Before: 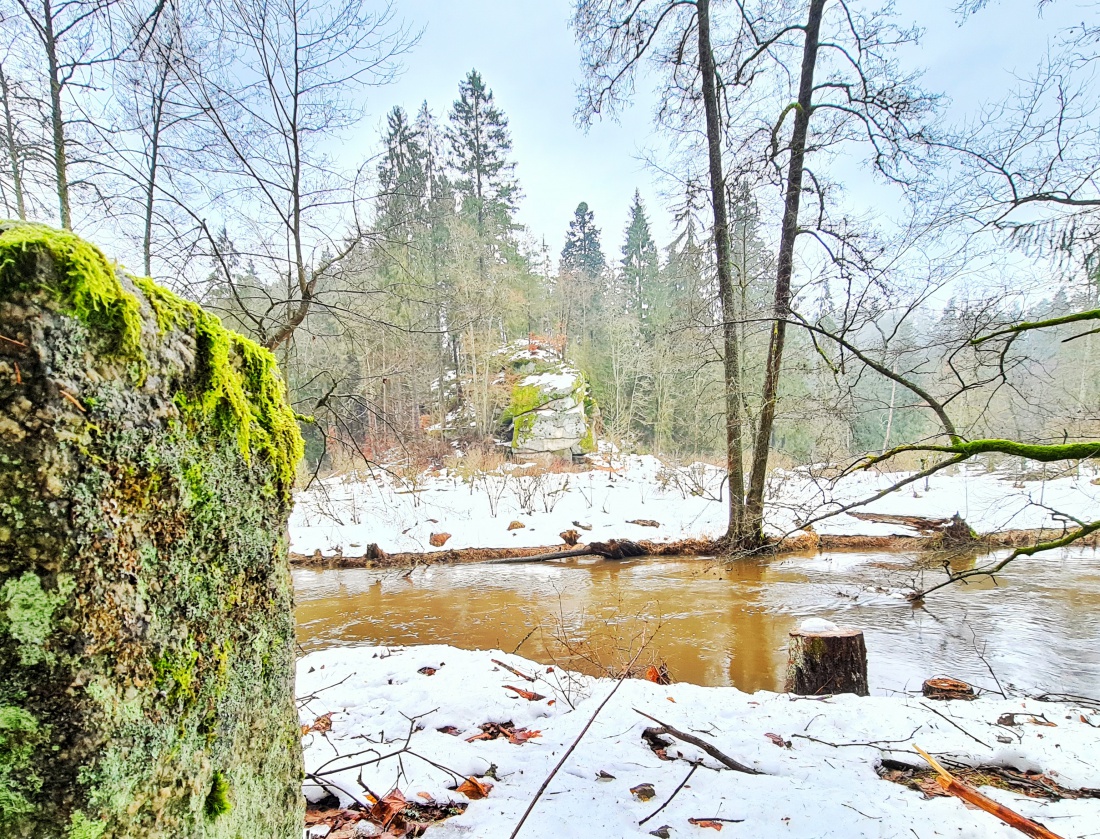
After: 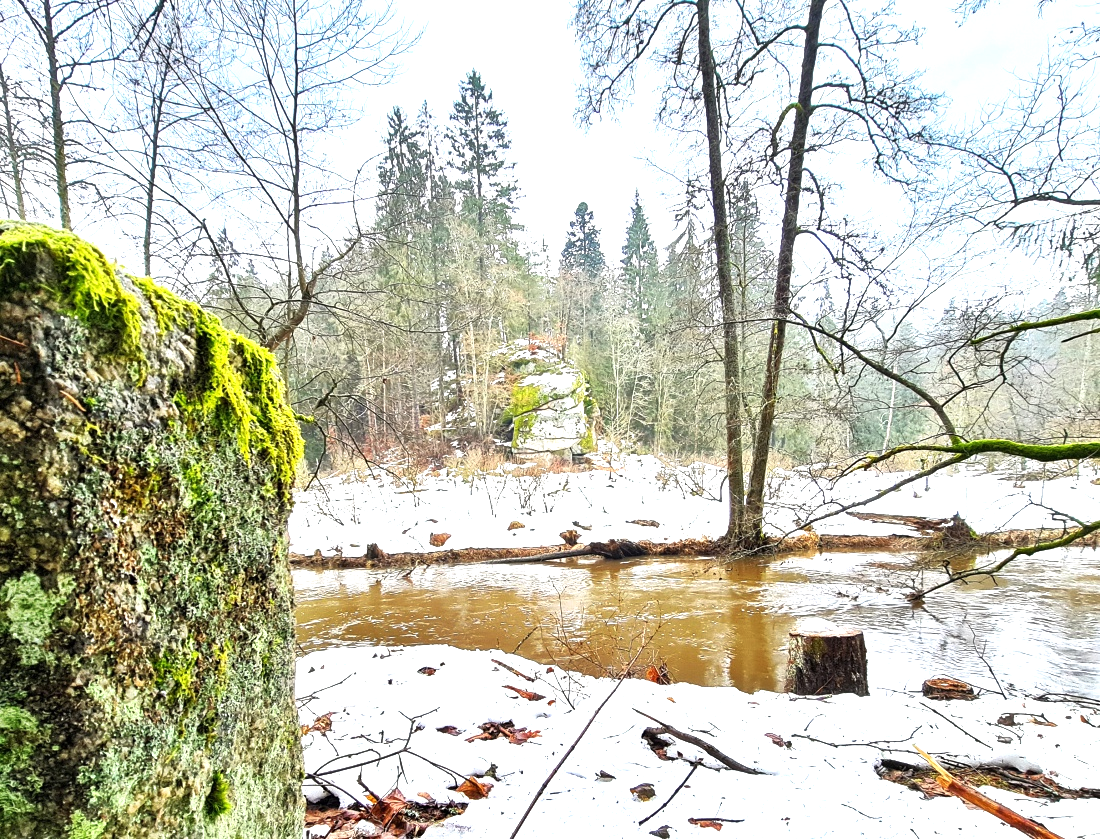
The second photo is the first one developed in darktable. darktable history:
tone equalizer: -8 EV 0.001 EV, -7 EV -0.002 EV, -6 EV 0.001 EV, -5 EV -0.025 EV, -4 EV -0.11 EV, -3 EV -0.144 EV, -2 EV 0.23 EV, -1 EV 0.715 EV, +0 EV 0.478 EV, edges refinement/feathering 500, mask exposure compensation -1.57 EV, preserve details no
